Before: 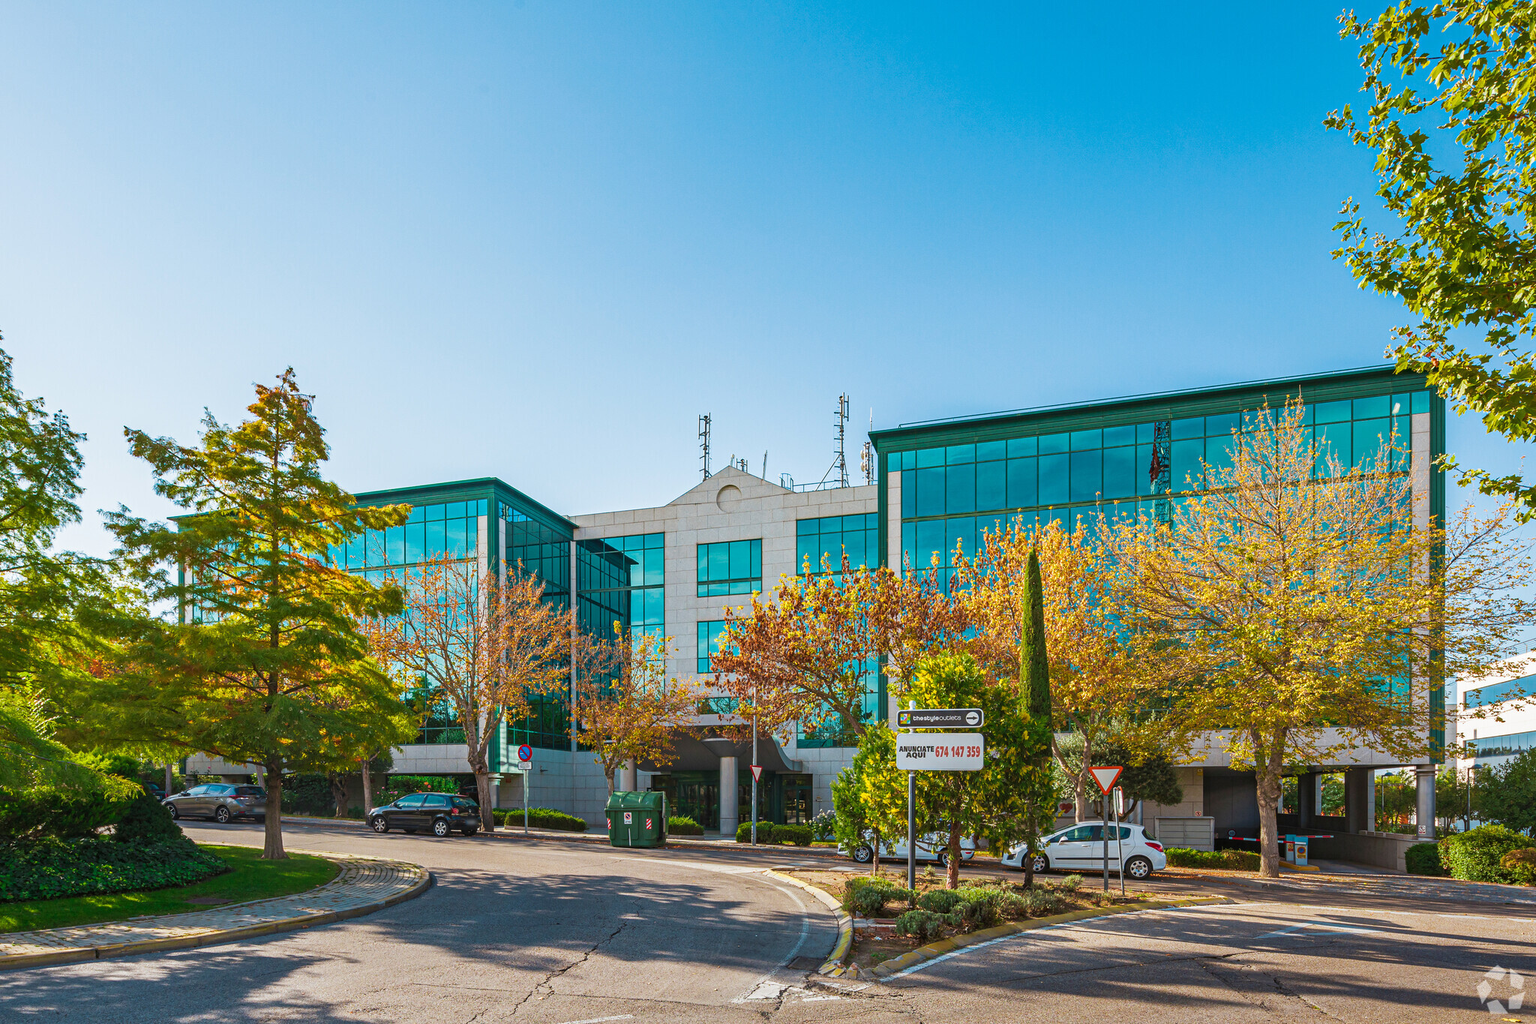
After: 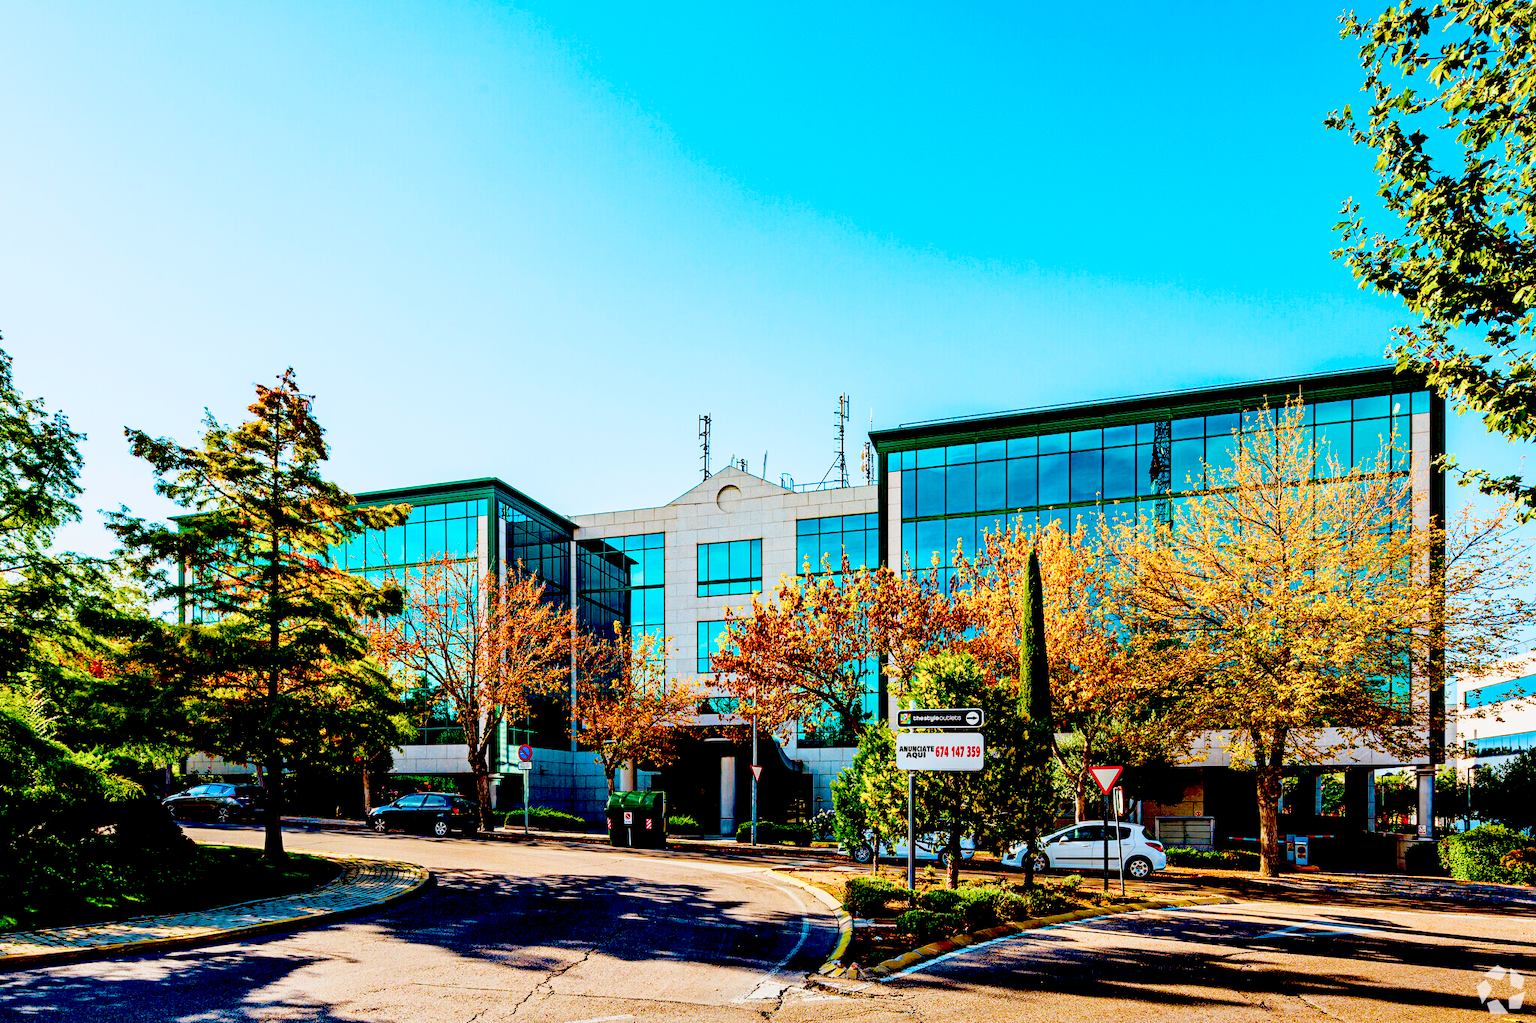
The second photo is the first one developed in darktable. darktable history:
color balance rgb: linear chroma grading › shadows 10.369%, linear chroma grading › highlights 10.972%, linear chroma grading › global chroma 14.822%, linear chroma grading › mid-tones 14.854%, perceptual saturation grading › global saturation 0.929%, perceptual saturation grading › highlights -31.041%, perceptual saturation grading › mid-tones 5.321%, perceptual saturation grading › shadows 17.457%, contrast -29.681%
exposure: black level correction 0.099, exposure -0.09 EV, compensate highlight preservation false
base curve: curves: ch0 [(0, 0) (0.026, 0.03) (0.109, 0.232) (0.351, 0.748) (0.669, 0.968) (1, 1)]
